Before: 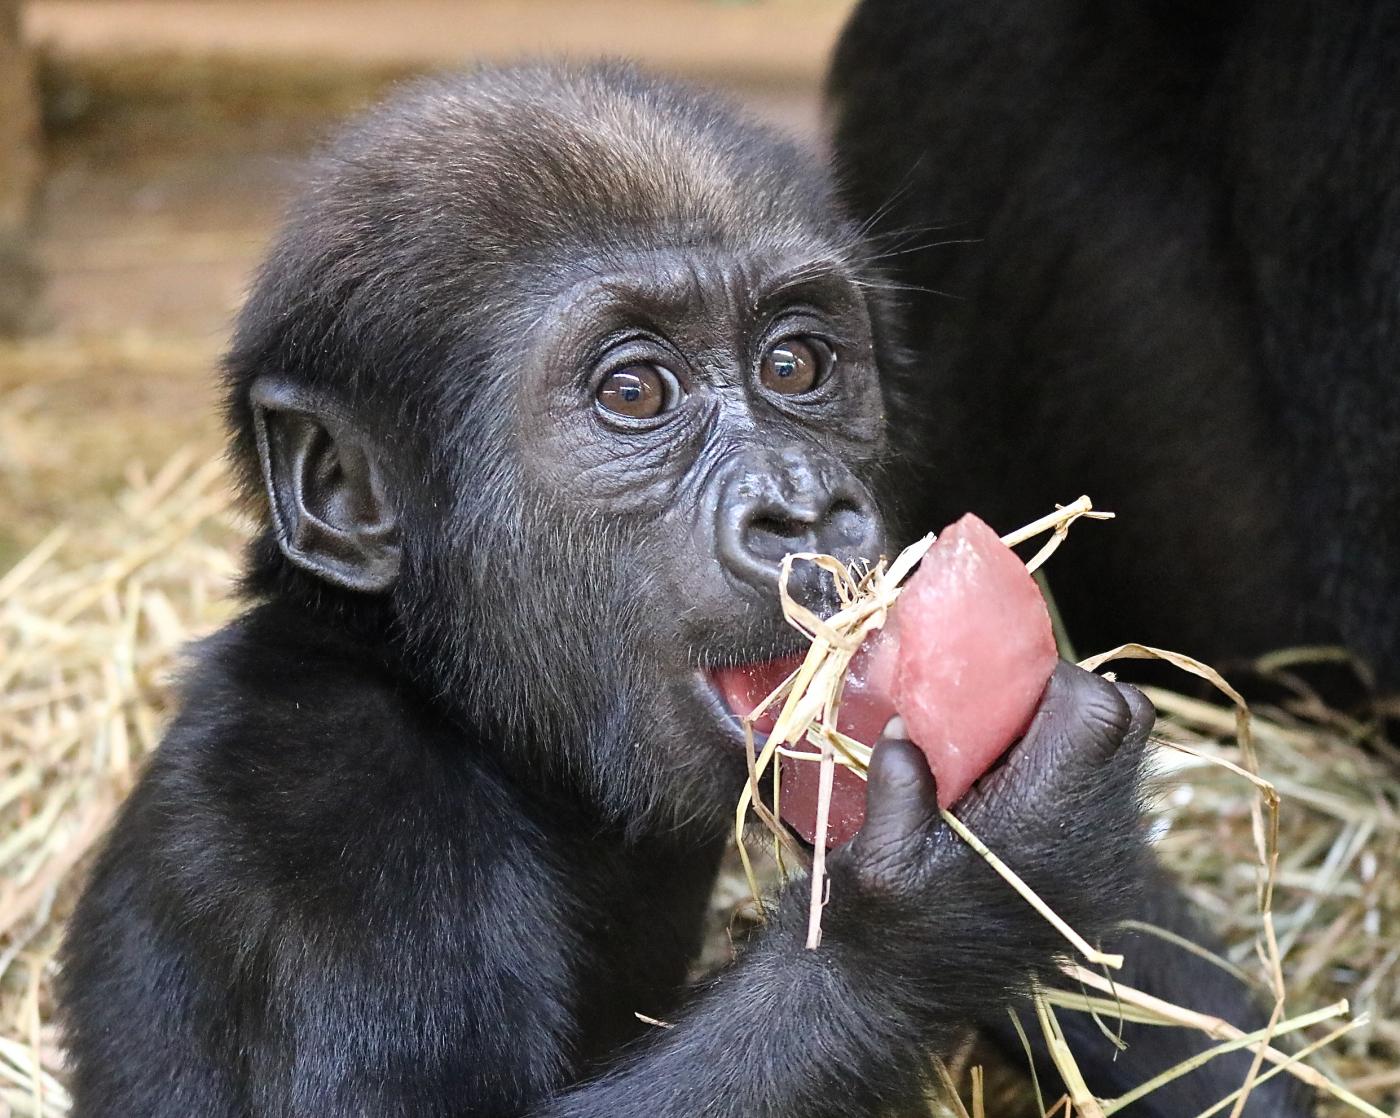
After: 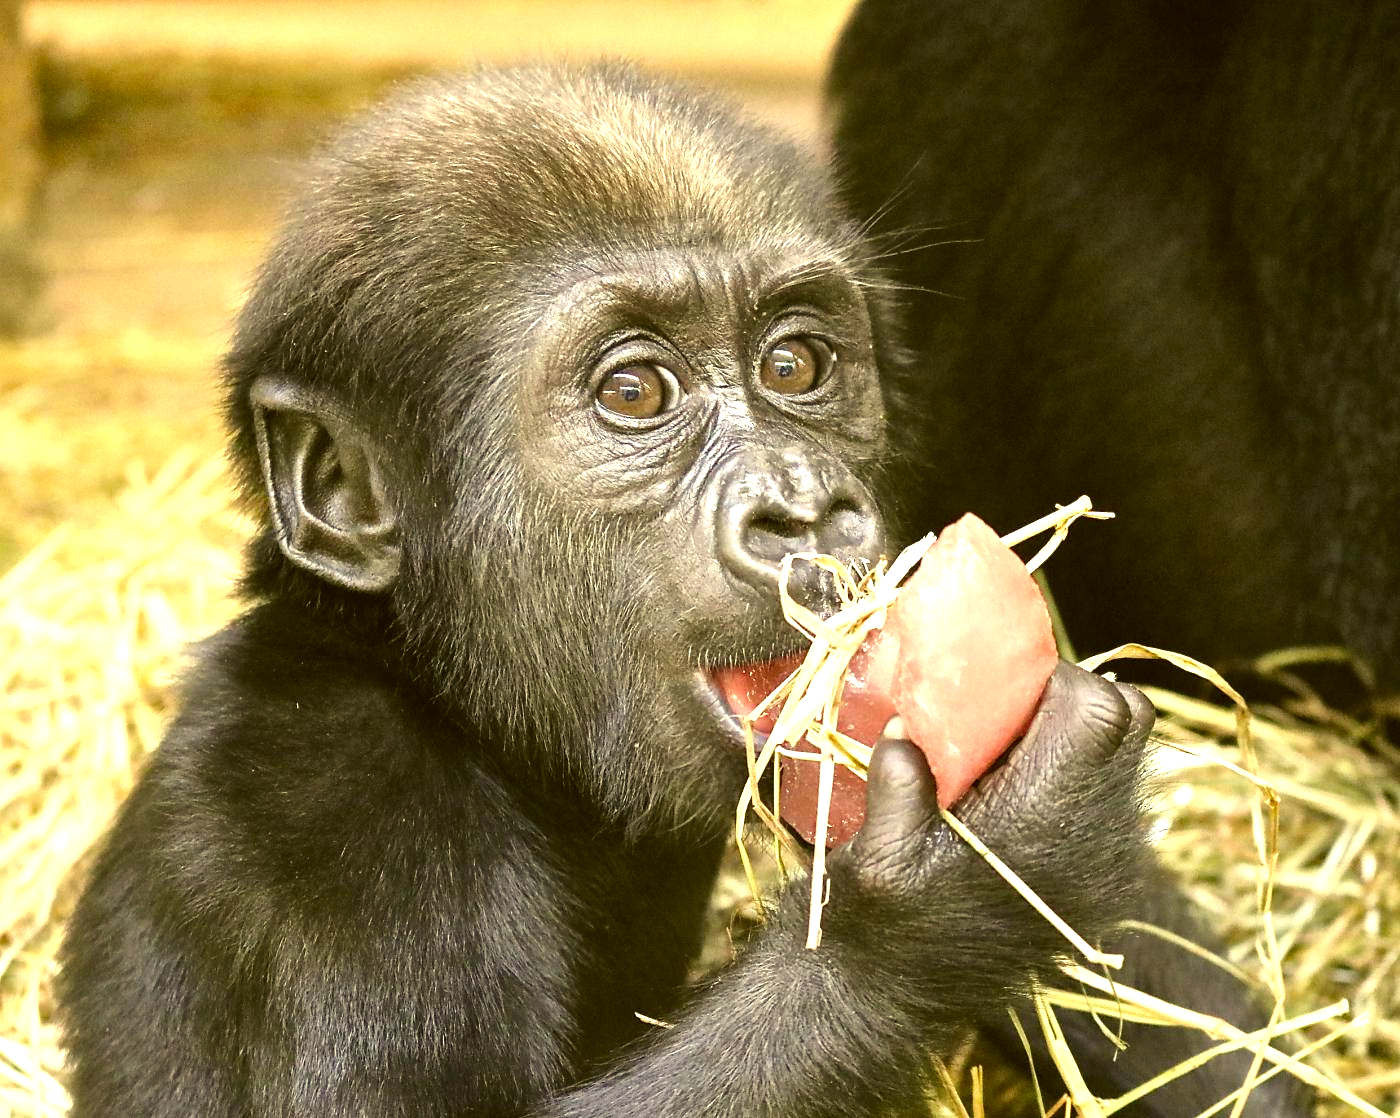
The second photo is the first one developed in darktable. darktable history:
exposure: black level correction 0, exposure 1 EV, compensate exposure bias true, compensate highlight preservation false
color correction: highlights a* 0.118, highlights b* 29.39, shadows a* -0.178, shadows b* 21.82
